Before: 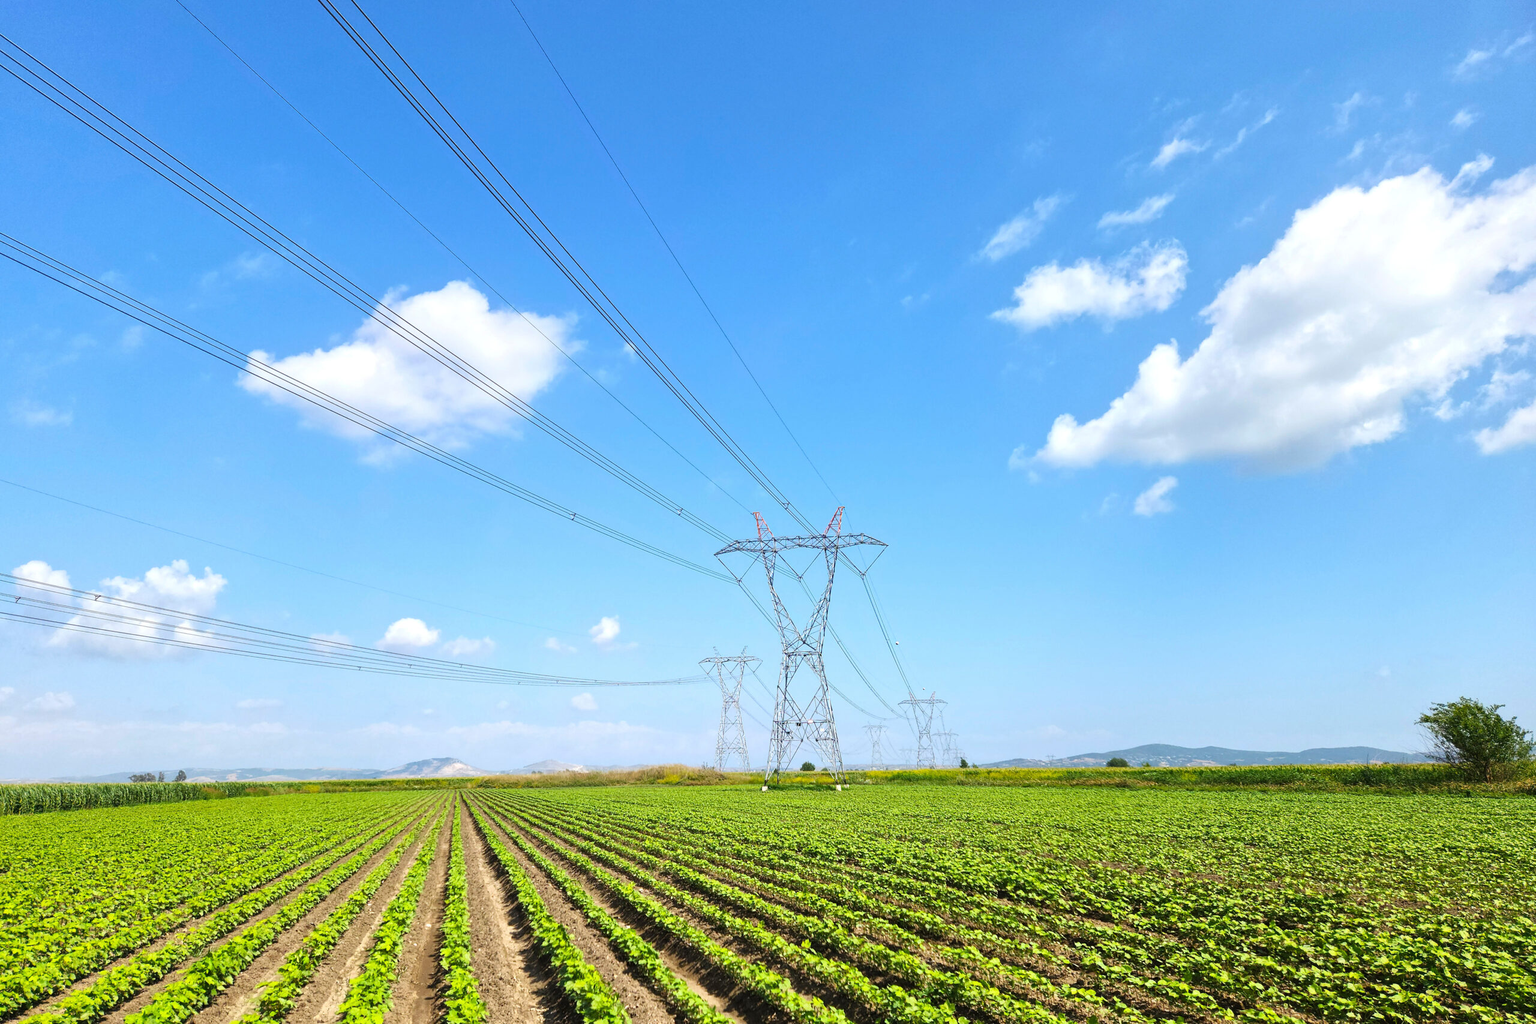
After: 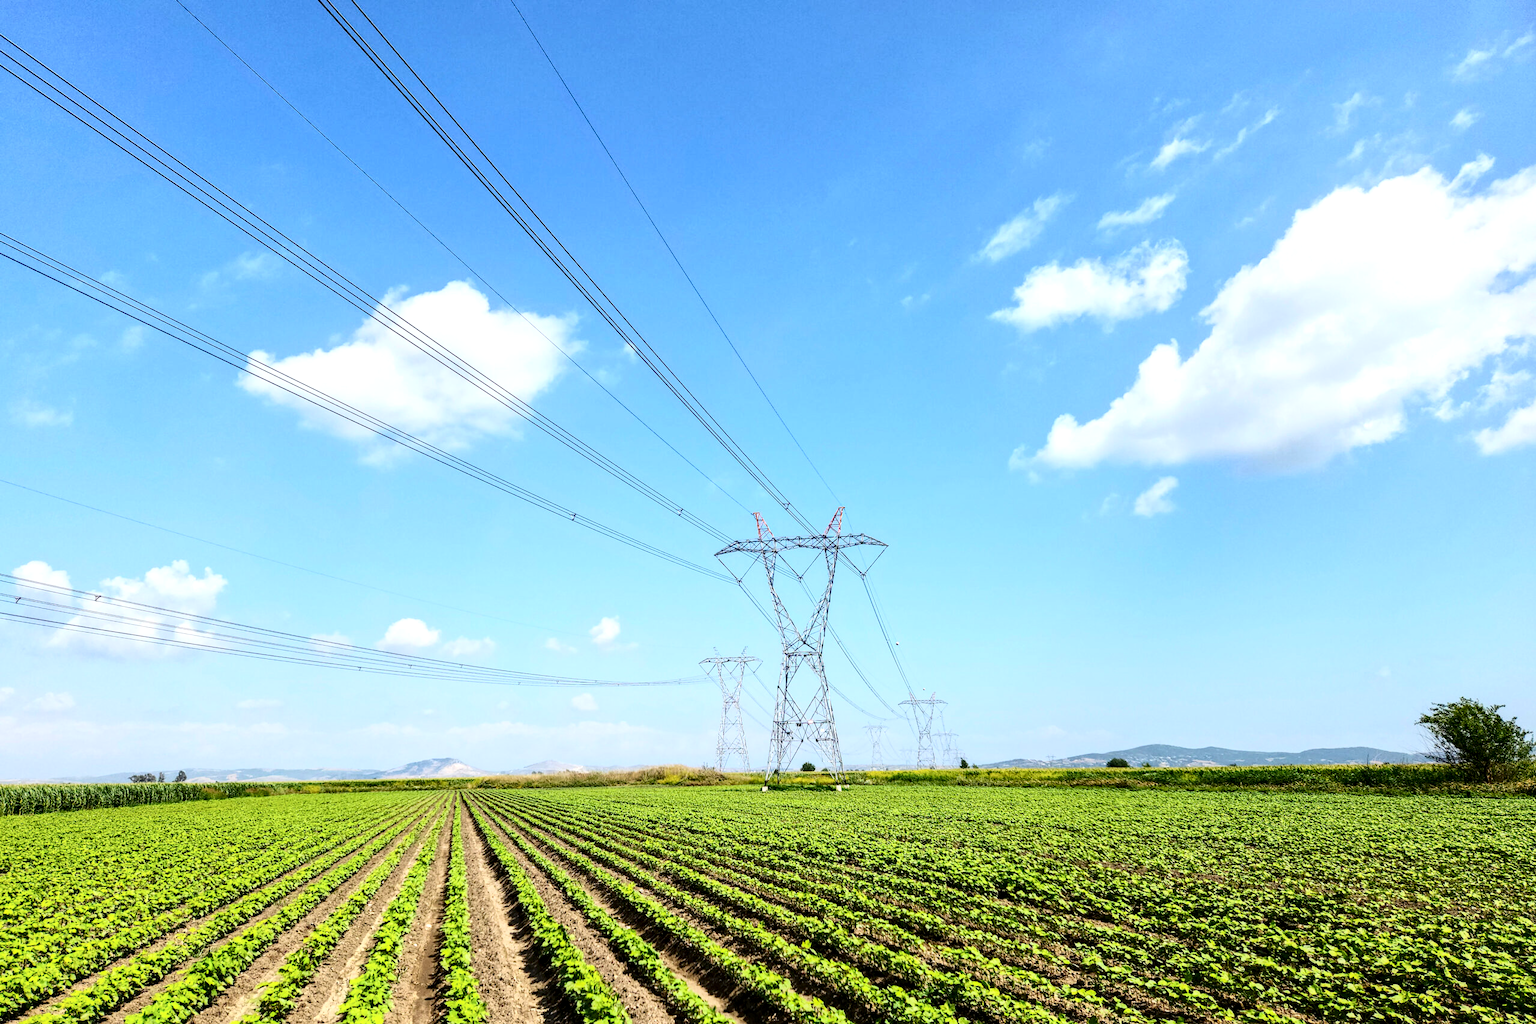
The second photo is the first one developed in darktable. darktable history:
contrast brightness saturation: contrast 0.278
local contrast: shadows 94%, midtone range 0.493
